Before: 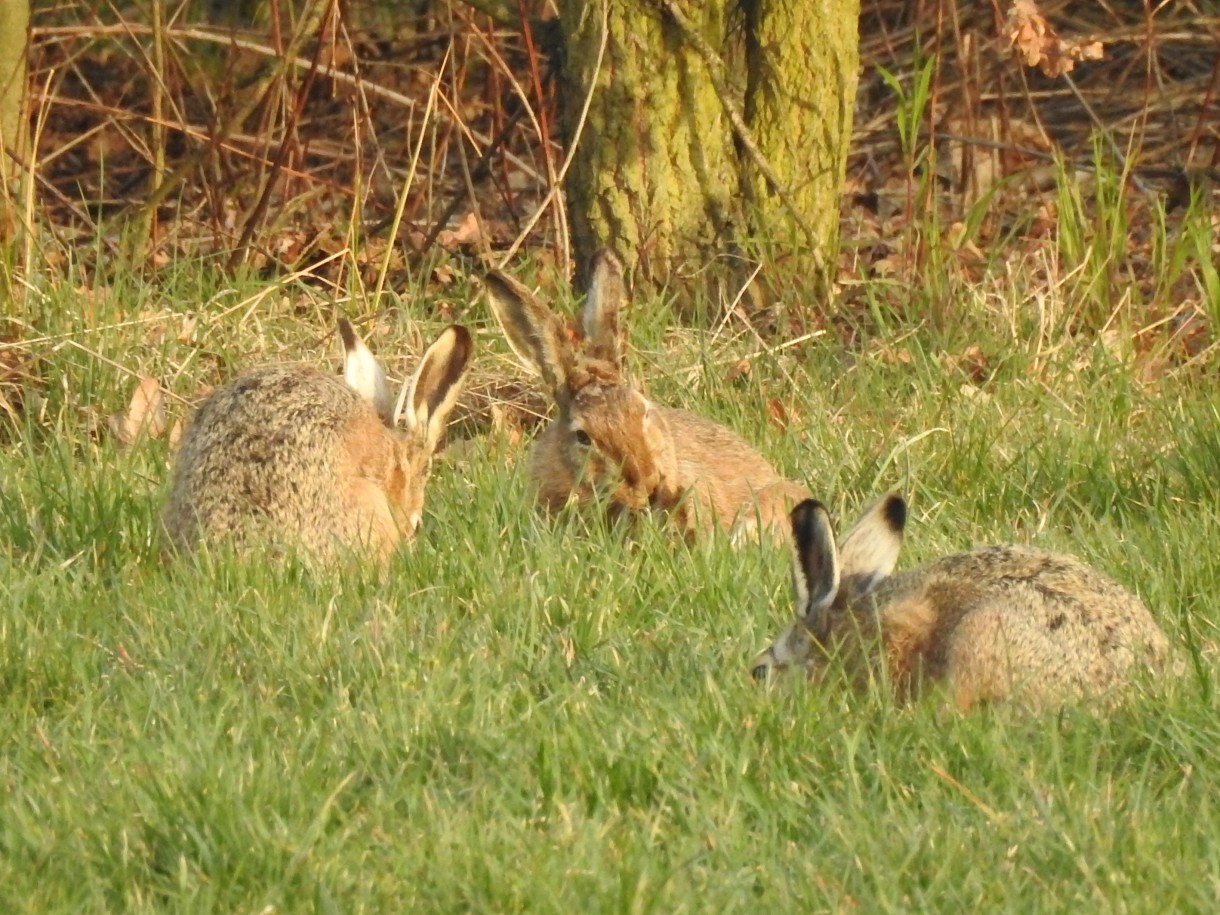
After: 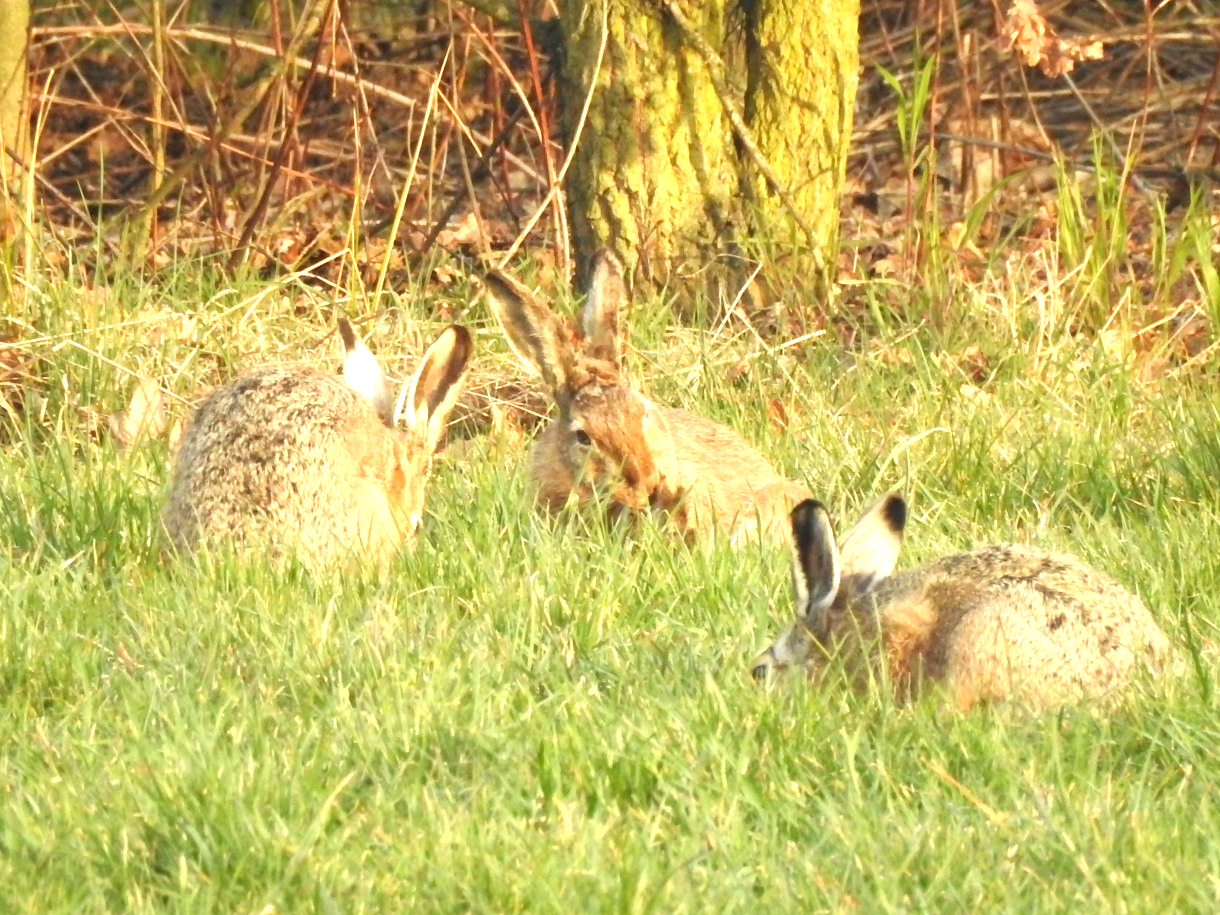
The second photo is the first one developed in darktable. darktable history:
exposure: black level correction 0.001, exposure 0.955 EV, compensate highlight preservation false
